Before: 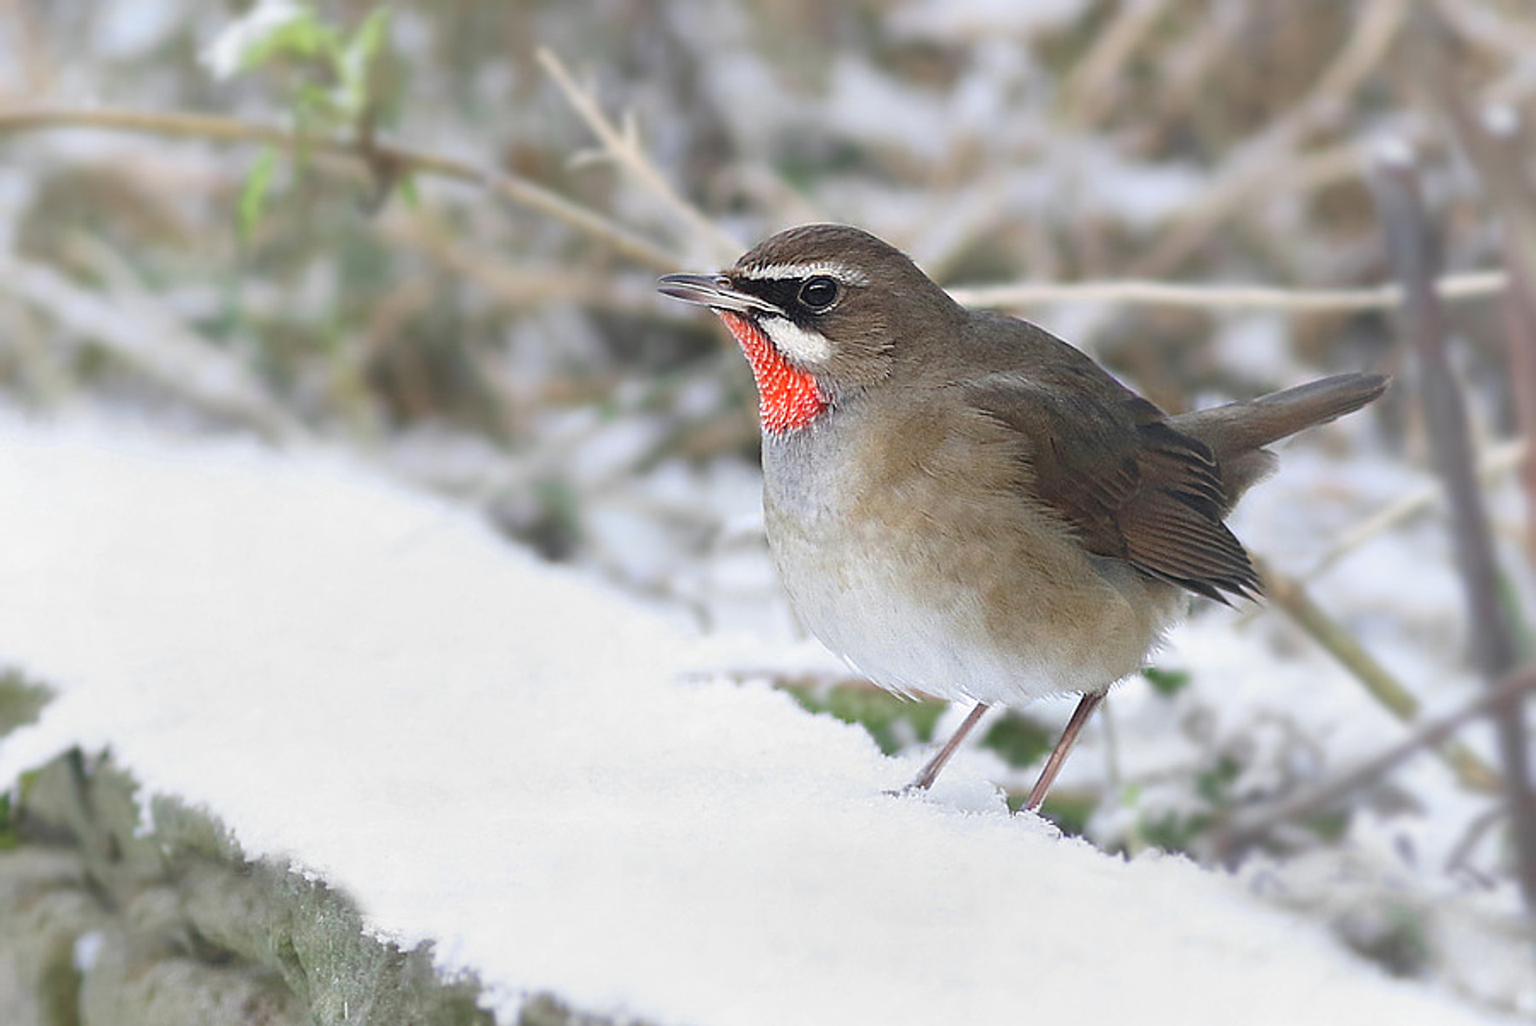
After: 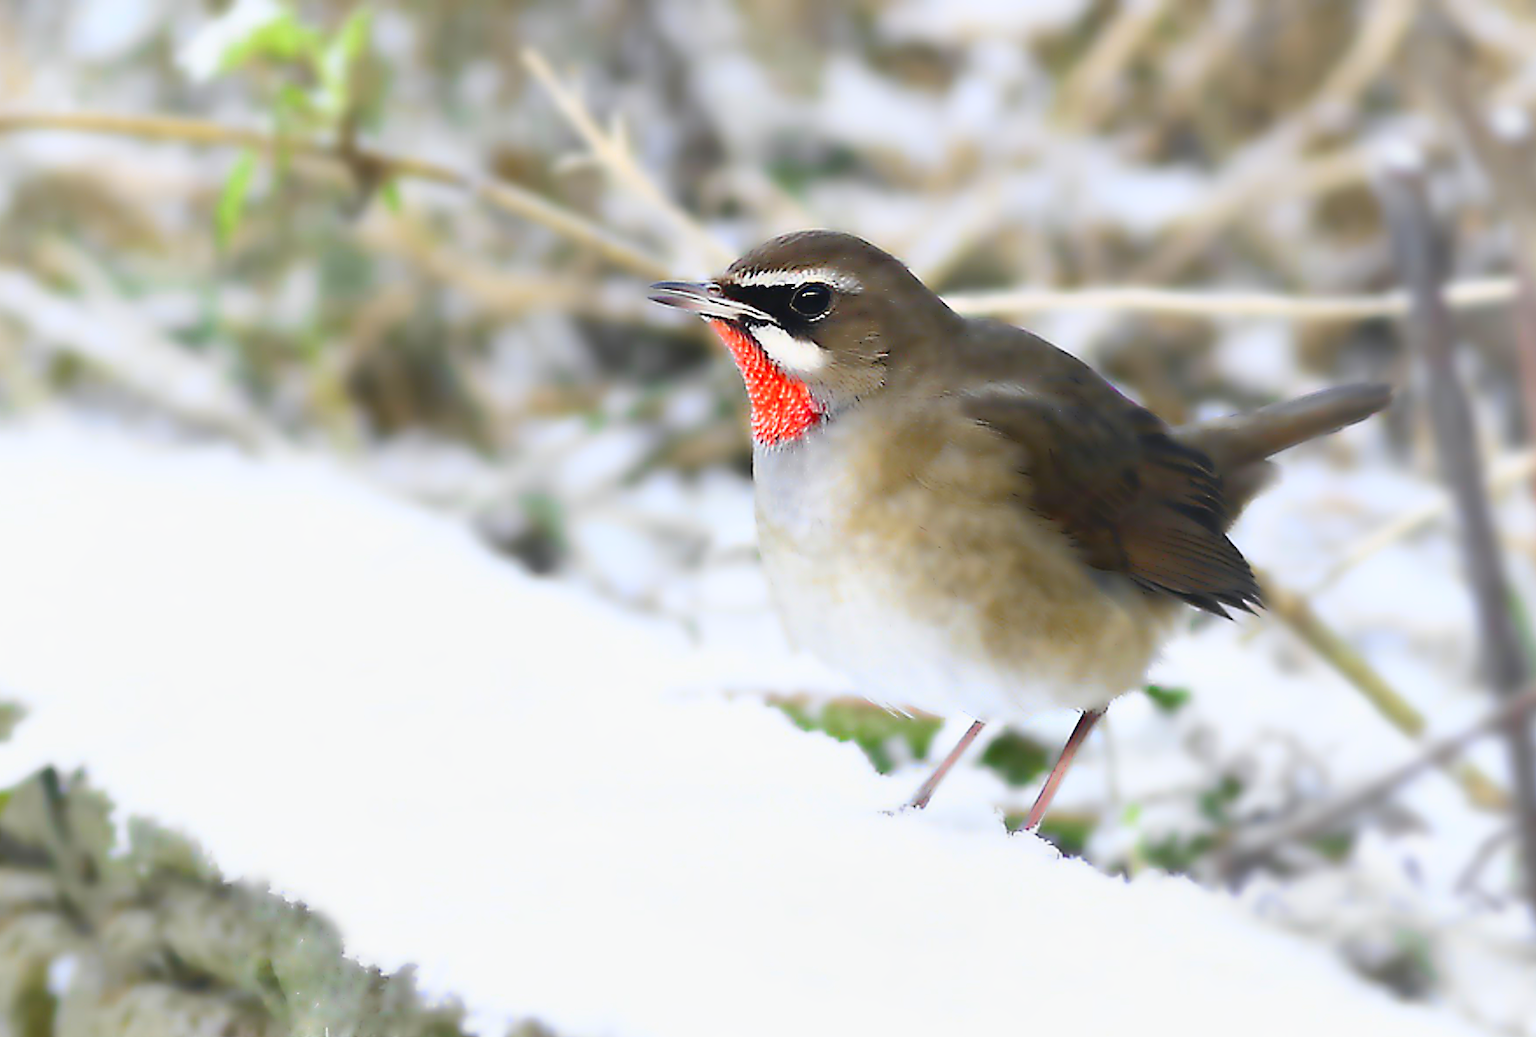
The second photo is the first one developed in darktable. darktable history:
crop and rotate: left 1.774%, right 0.633%, bottom 1.28%
tone curve: curves: ch0 [(0, 0) (0.187, 0.12) (0.384, 0.363) (0.618, 0.698) (0.754, 0.857) (0.875, 0.956) (1, 0.987)]; ch1 [(0, 0) (0.402, 0.36) (0.476, 0.466) (0.501, 0.501) (0.518, 0.514) (0.564, 0.608) (0.614, 0.664) (0.692, 0.744) (1, 1)]; ch2 [(0, 0) (0.435, 0.412) (0.483, 0.481) (0.503, 0.503) (0.522, 0.535) (0.563, 0.601) (0.627, 0.699) (0.699, 0.753) (0.997, 0.858)], color space Lab, independent channels
sharpen: on, module defaults
lowpass: radius 4, soften with bilateral filter, unbound 0
vibrance: on, module defaults
